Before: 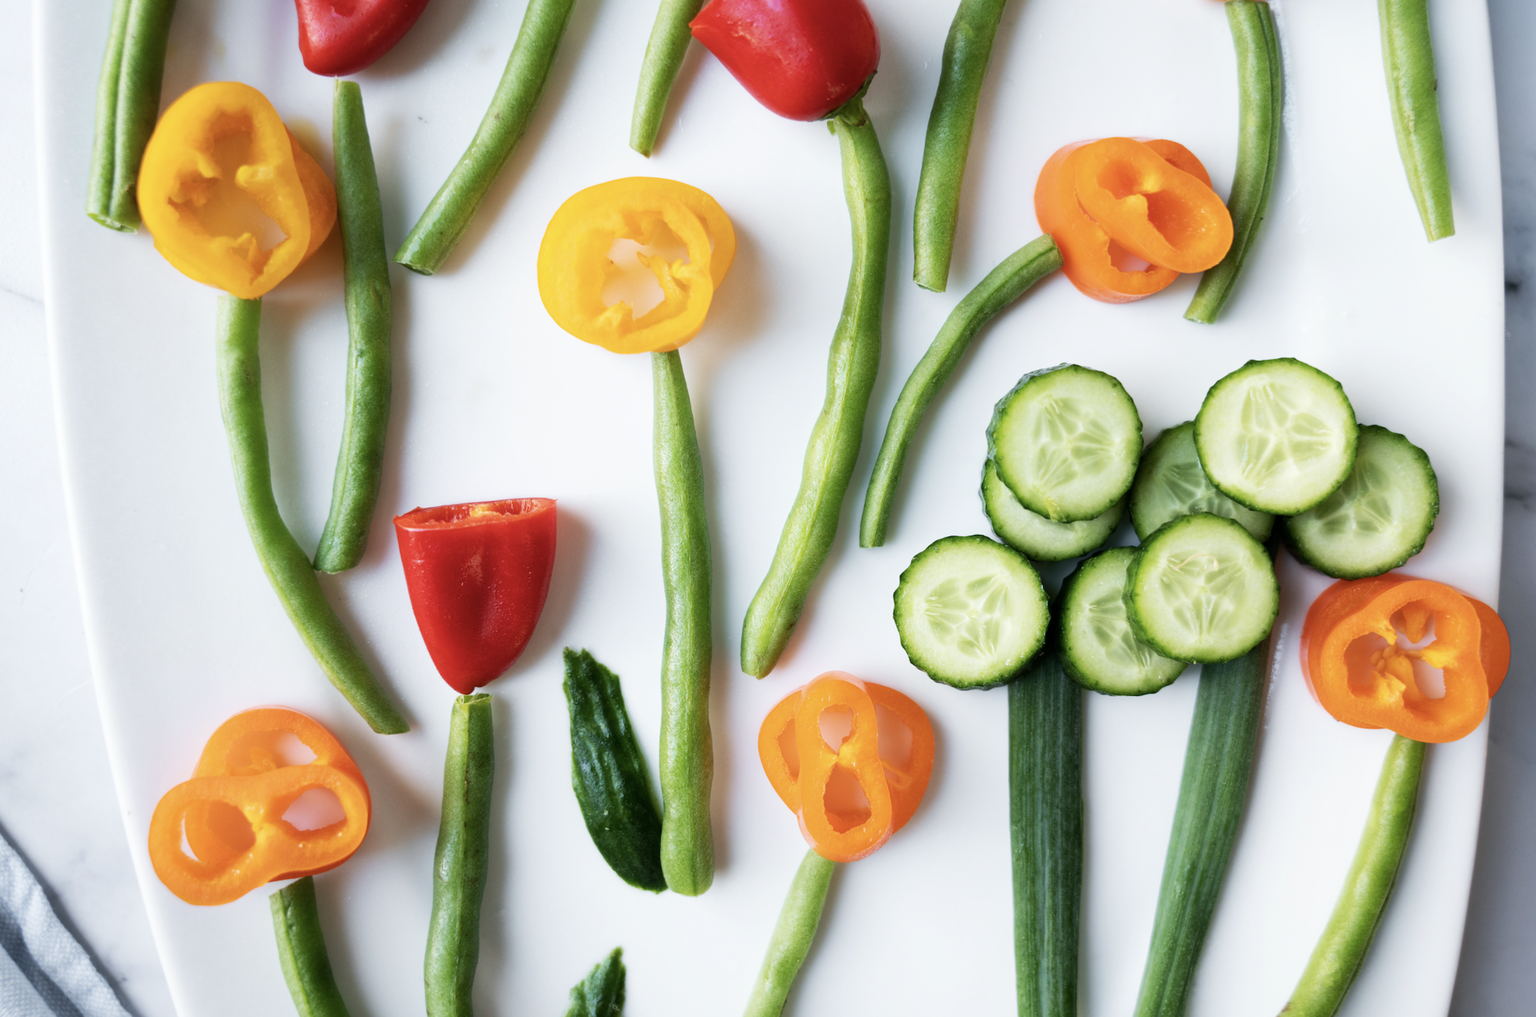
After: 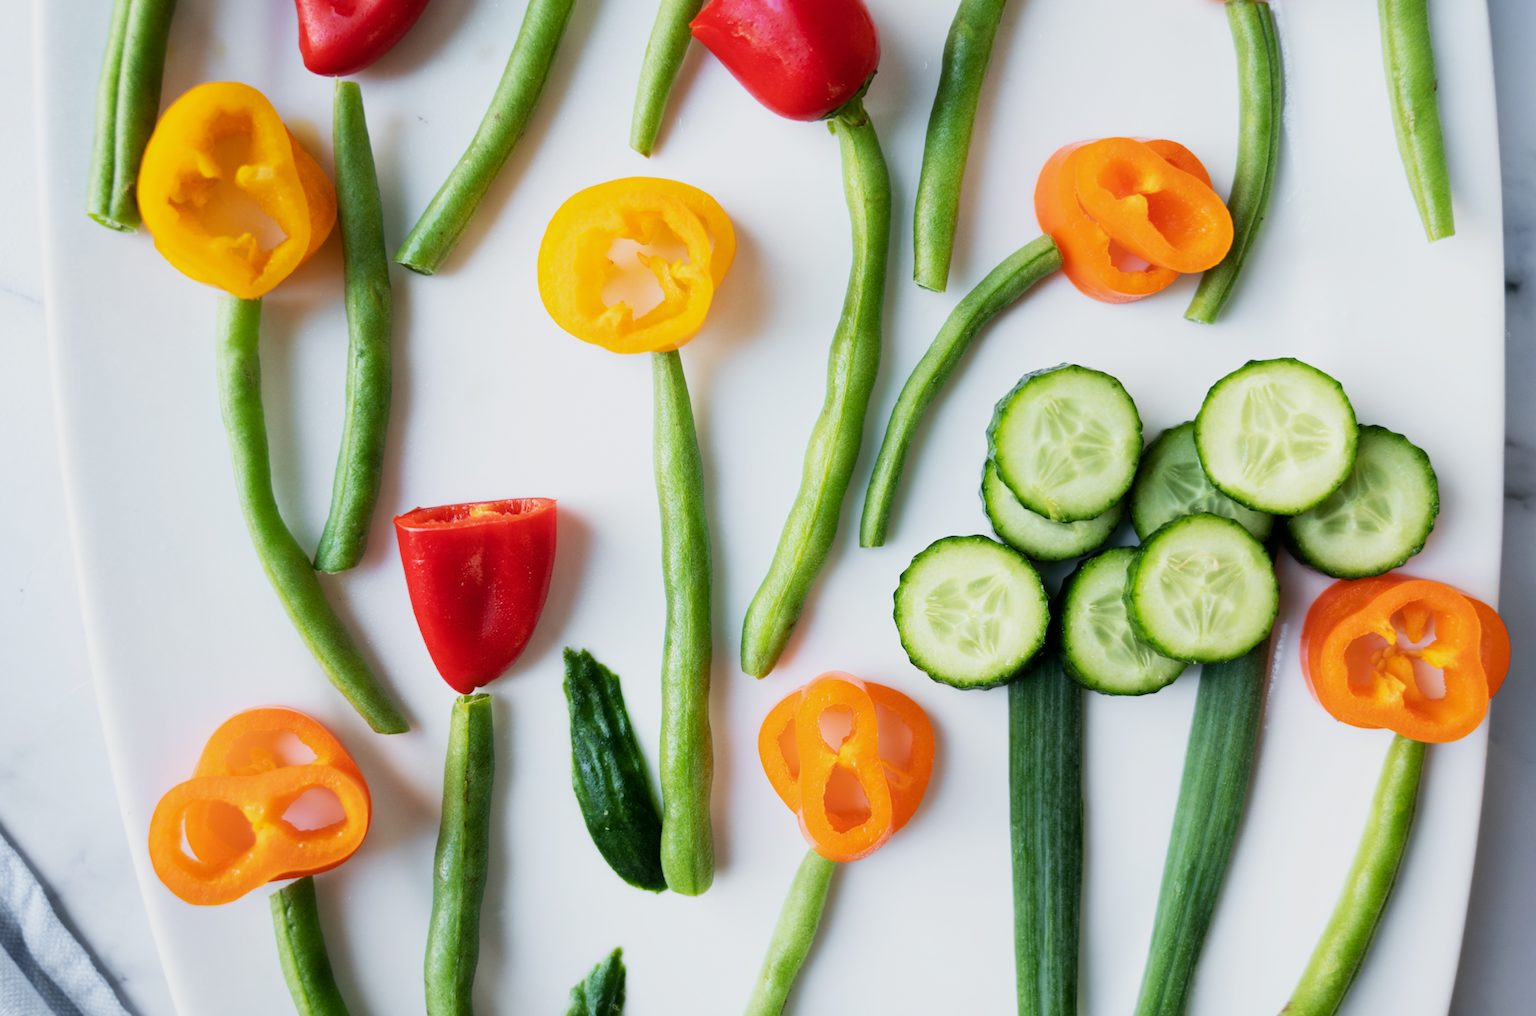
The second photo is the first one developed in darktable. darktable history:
filmic rgb: black relative exposure -11.39 EV, white relative exposure 3.23 EV, hardness 6.8, color science v6 (2022)
